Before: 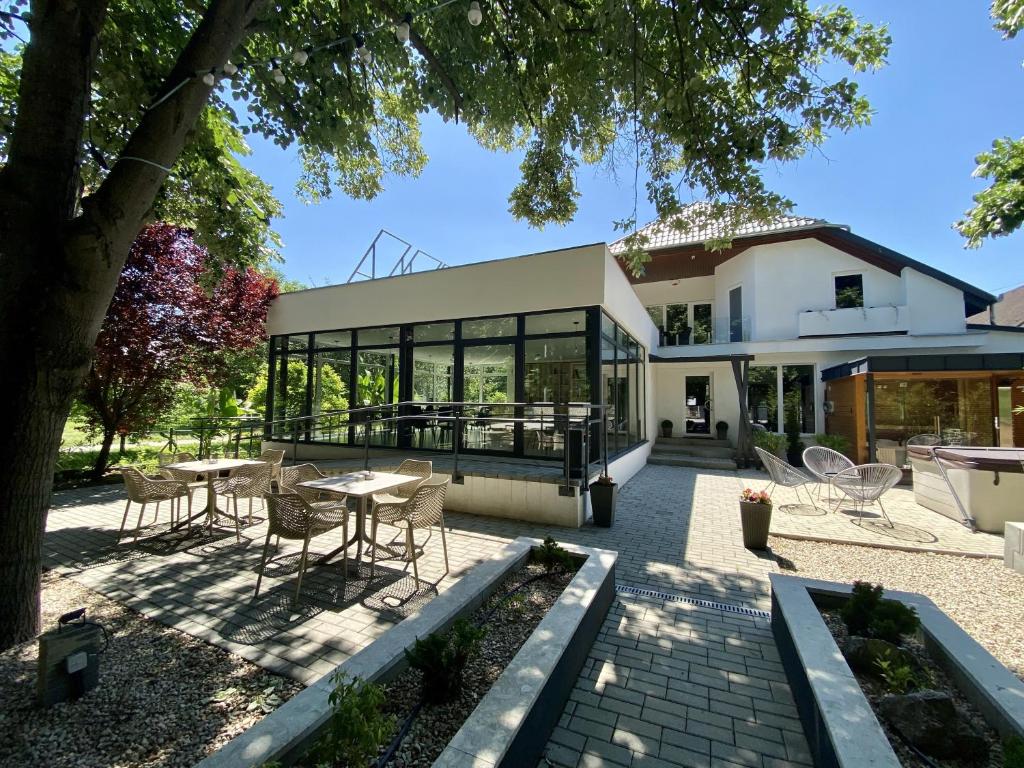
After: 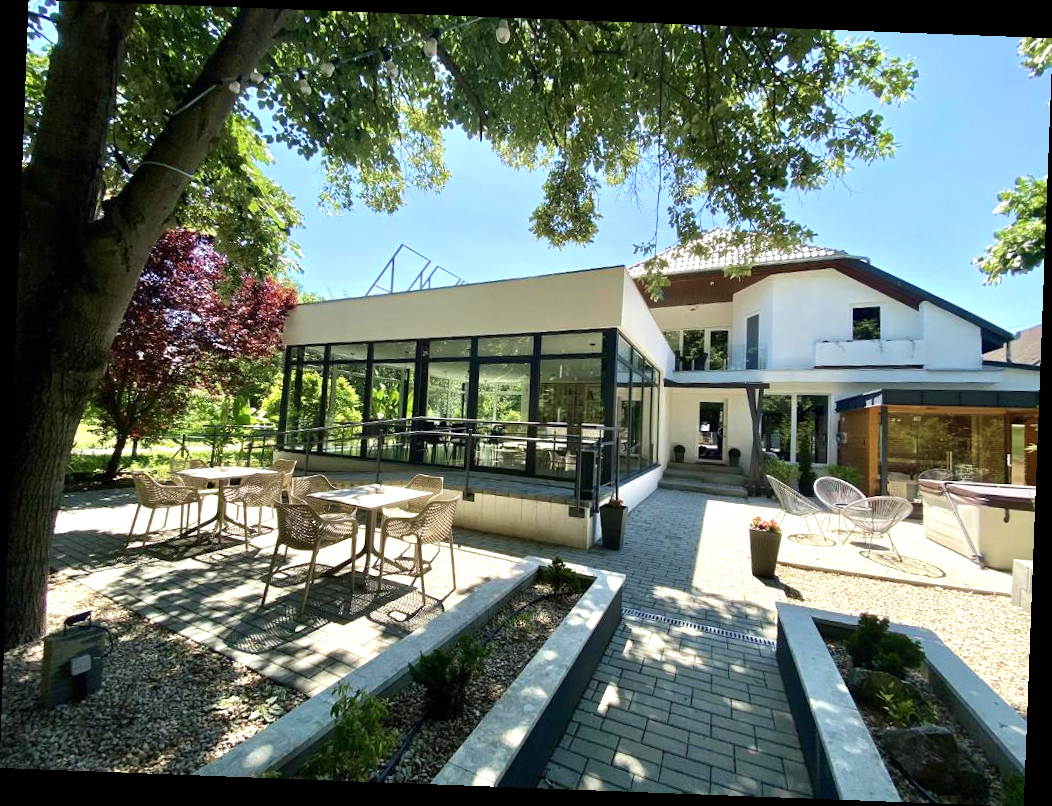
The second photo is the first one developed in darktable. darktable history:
exposure: exposure 0.6 EV, compensate highlight preservation false
rotate and perspective: rotation 2.17°, automatic cropping off
velvia: strength 15%
tone equalizer: on, module defaults
grain: coarseness 0.81 ISO, strength 1.34%, mid-tones bias 0%
